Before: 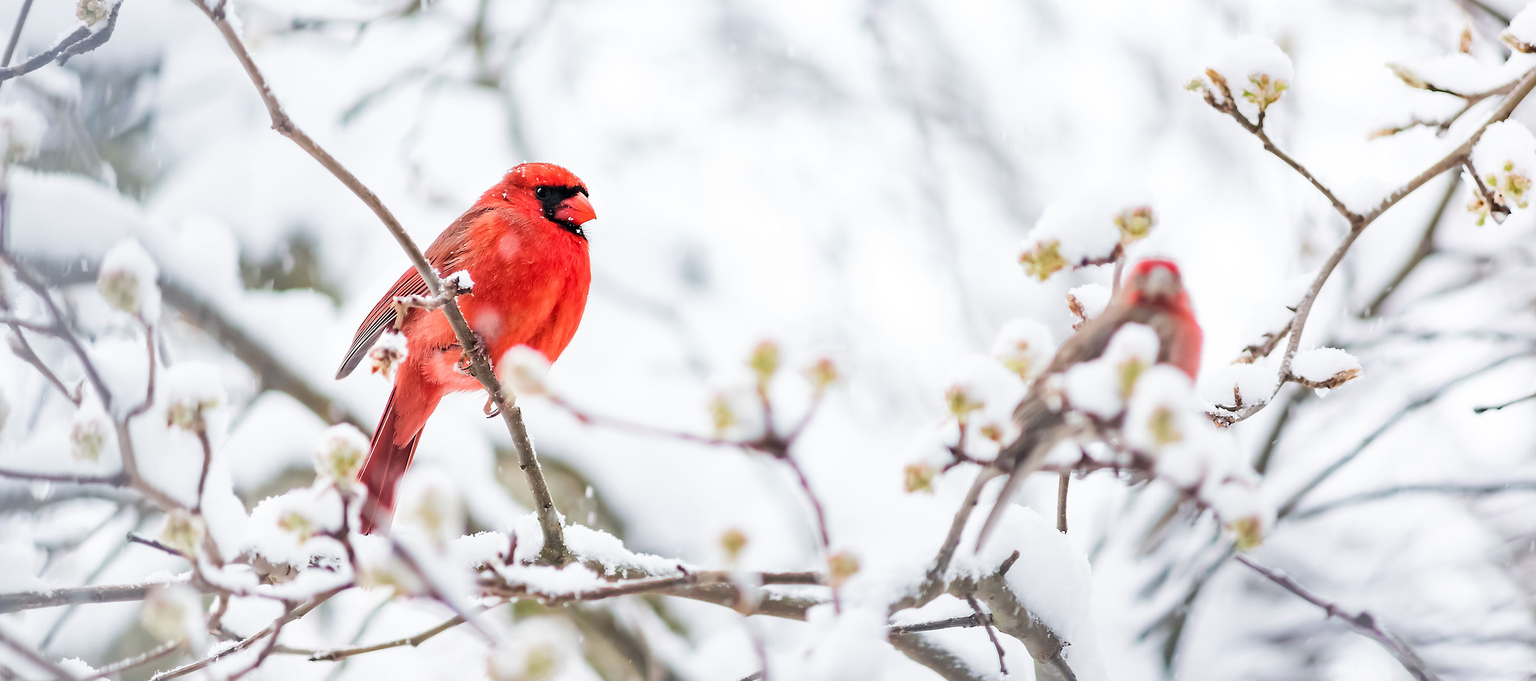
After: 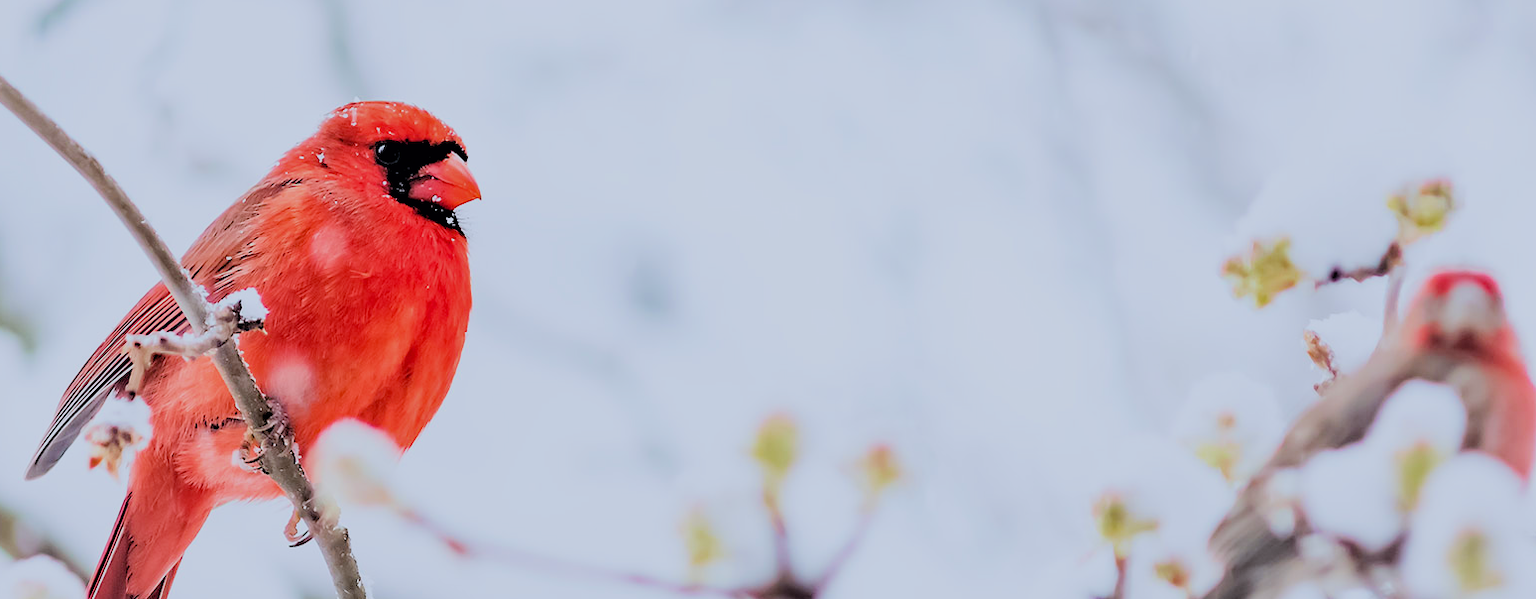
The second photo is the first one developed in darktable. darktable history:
rgb levels: levels [[0.029, 0.461, 0.922], [0, 0.5, 1], [0, 0.5, 1]]
tone equalizer: -8 EV 1 EV, -7 EV 1 EV, -6 EV 1 EV, -5 EV 1 EV, -4 EV 1 EV, -3 EV 0.75 EV, -2 EV 0.5 EV, -1 EV 0.25 EV
crop: left 20.932%, top 15.471%, right 21.848%, bottom 34.081%
haze removal: compatibility mode true, adaptive false
white balance: red 0.954, blue 1.079
filmic rgb: black relative exposure -7.15 EV, white relative exposure 5.36 EV, hardness 3.02, color science v6 (2022)
